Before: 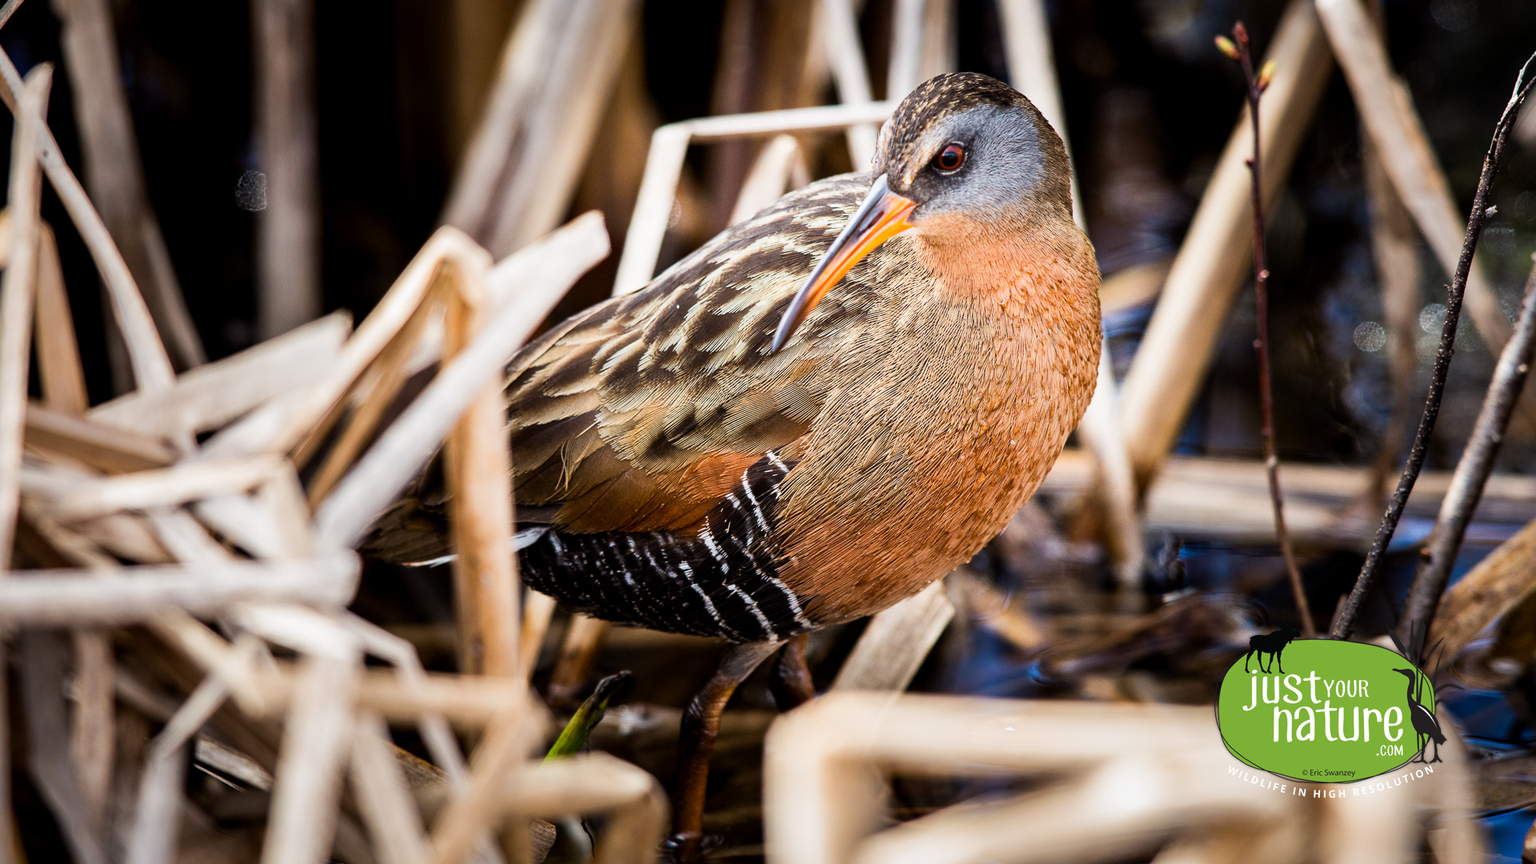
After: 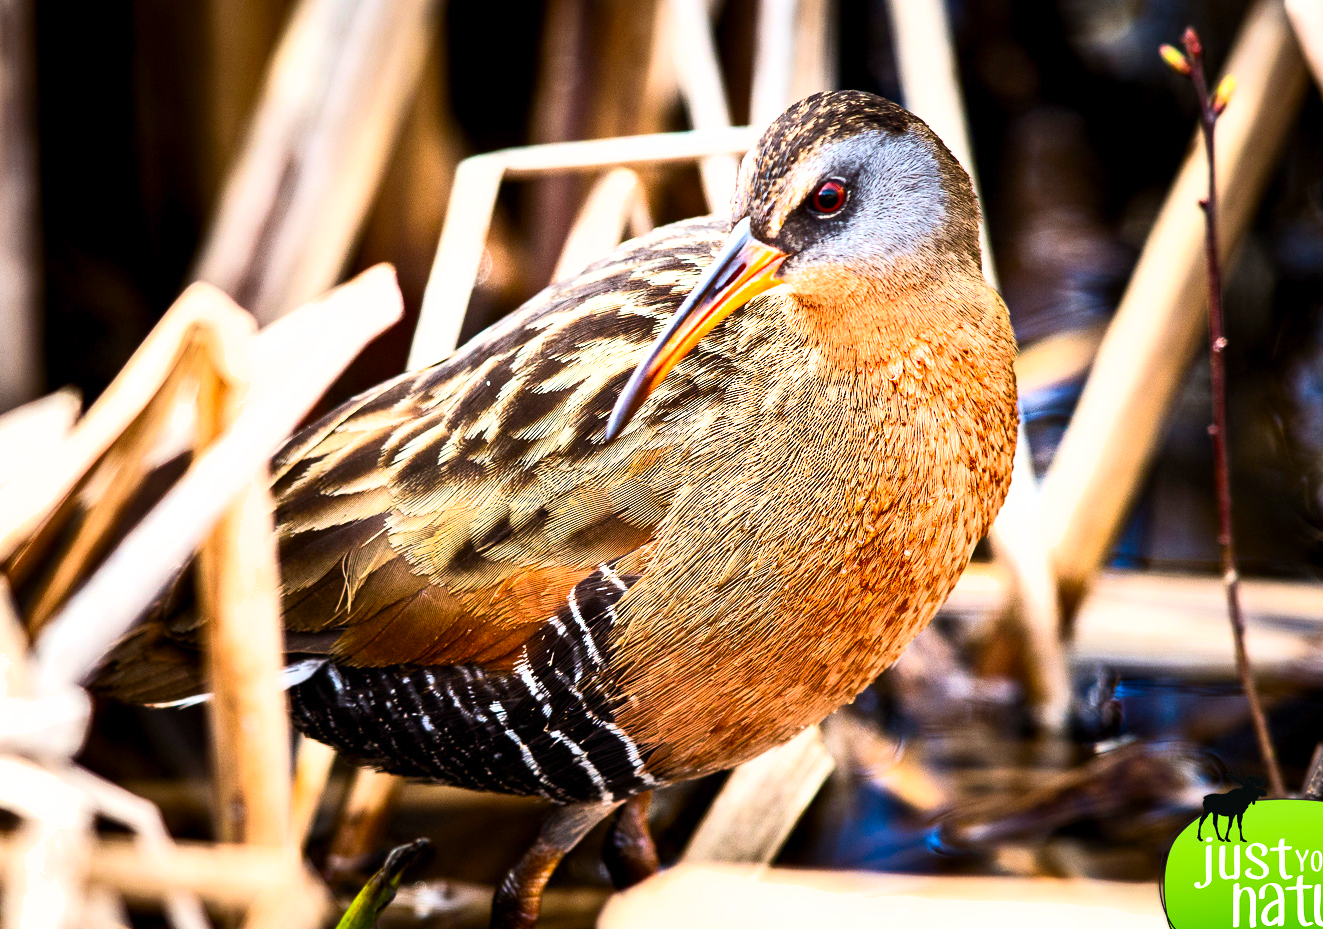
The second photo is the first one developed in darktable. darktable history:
exposure: exposure 0.607 EV, compensate highlight preservation false
crop: left 18.717%, right 12.339%, bottom 13.97%
shadows and highlights: shadows 24.71, highlights -80.08, soften with gaussian
contrast brightness saturation: contrast 0.234, brightness 0.103, saturation 0.294
